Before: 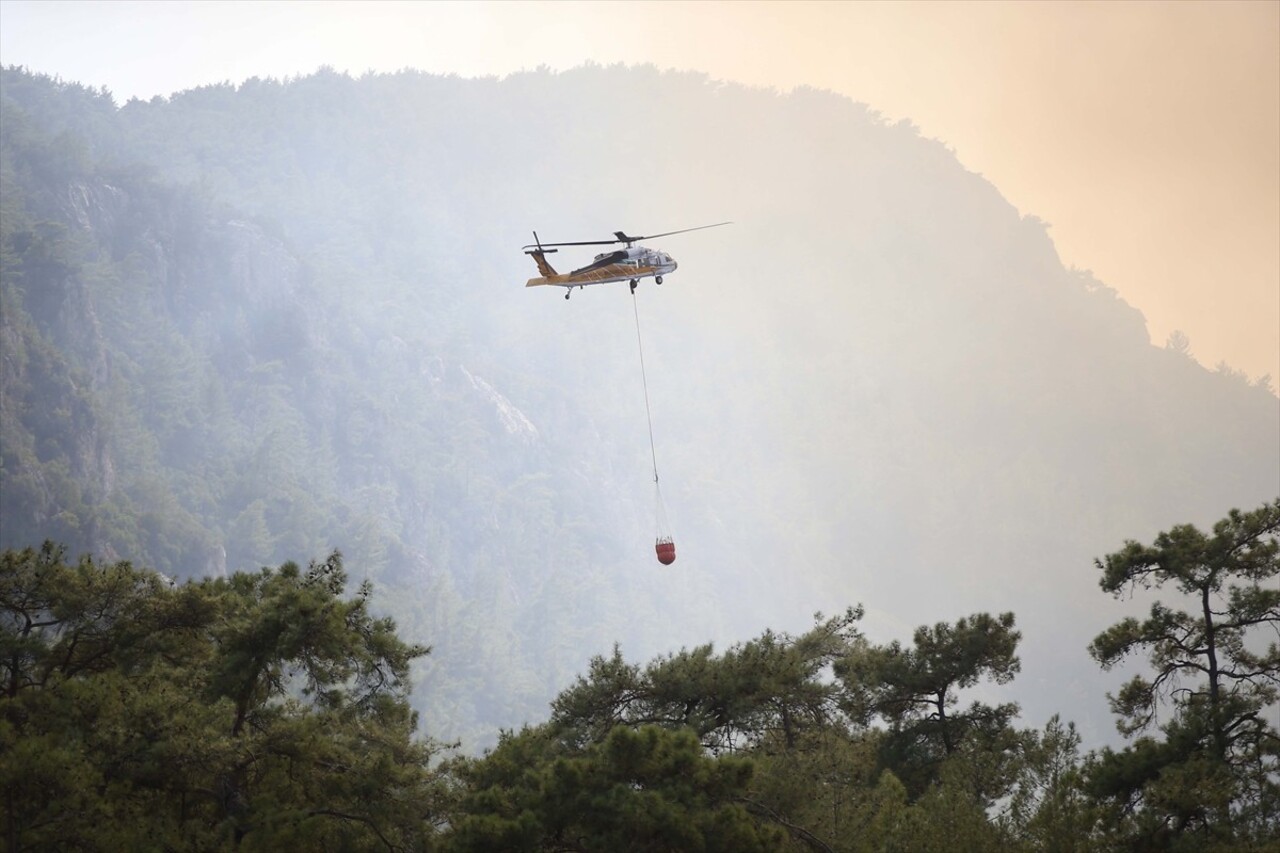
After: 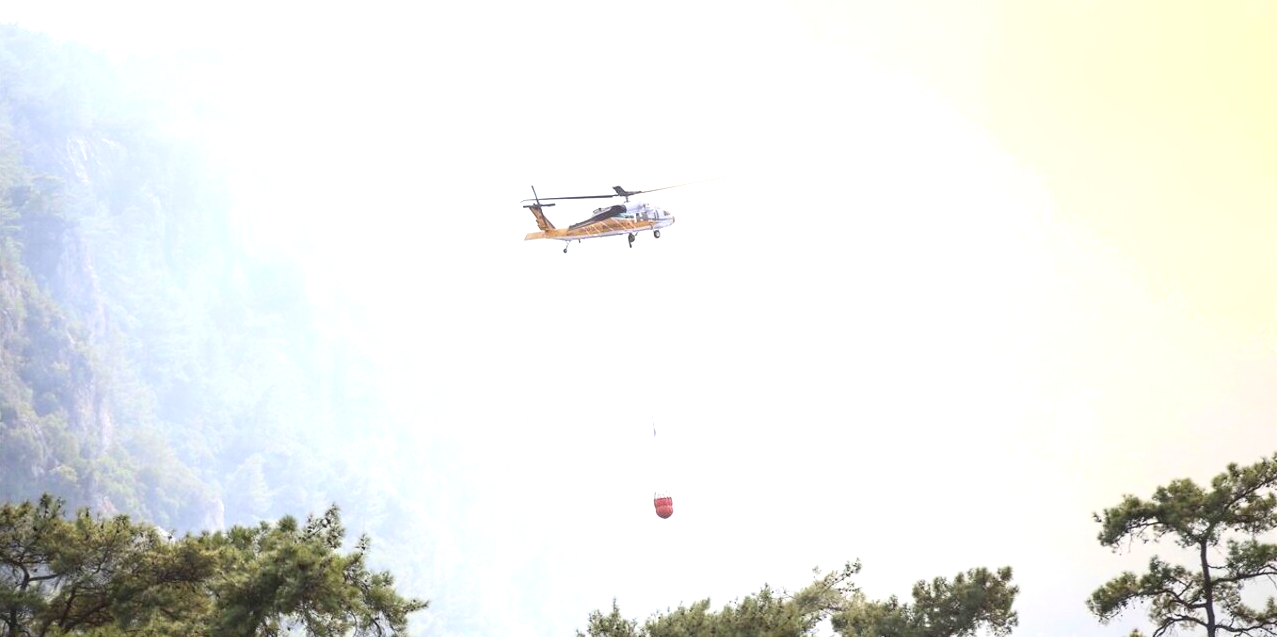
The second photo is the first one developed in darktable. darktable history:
exposure: black level correction 0.001, exposure 1.116 EV, compensate highlight preservation false
contrast brightness saturation: contrast 0.196, brightness 0.165, saturation 0.222
local contrast: on, module defaults
crop: left 0.208%, top 5.468%, bottom 19.747%
